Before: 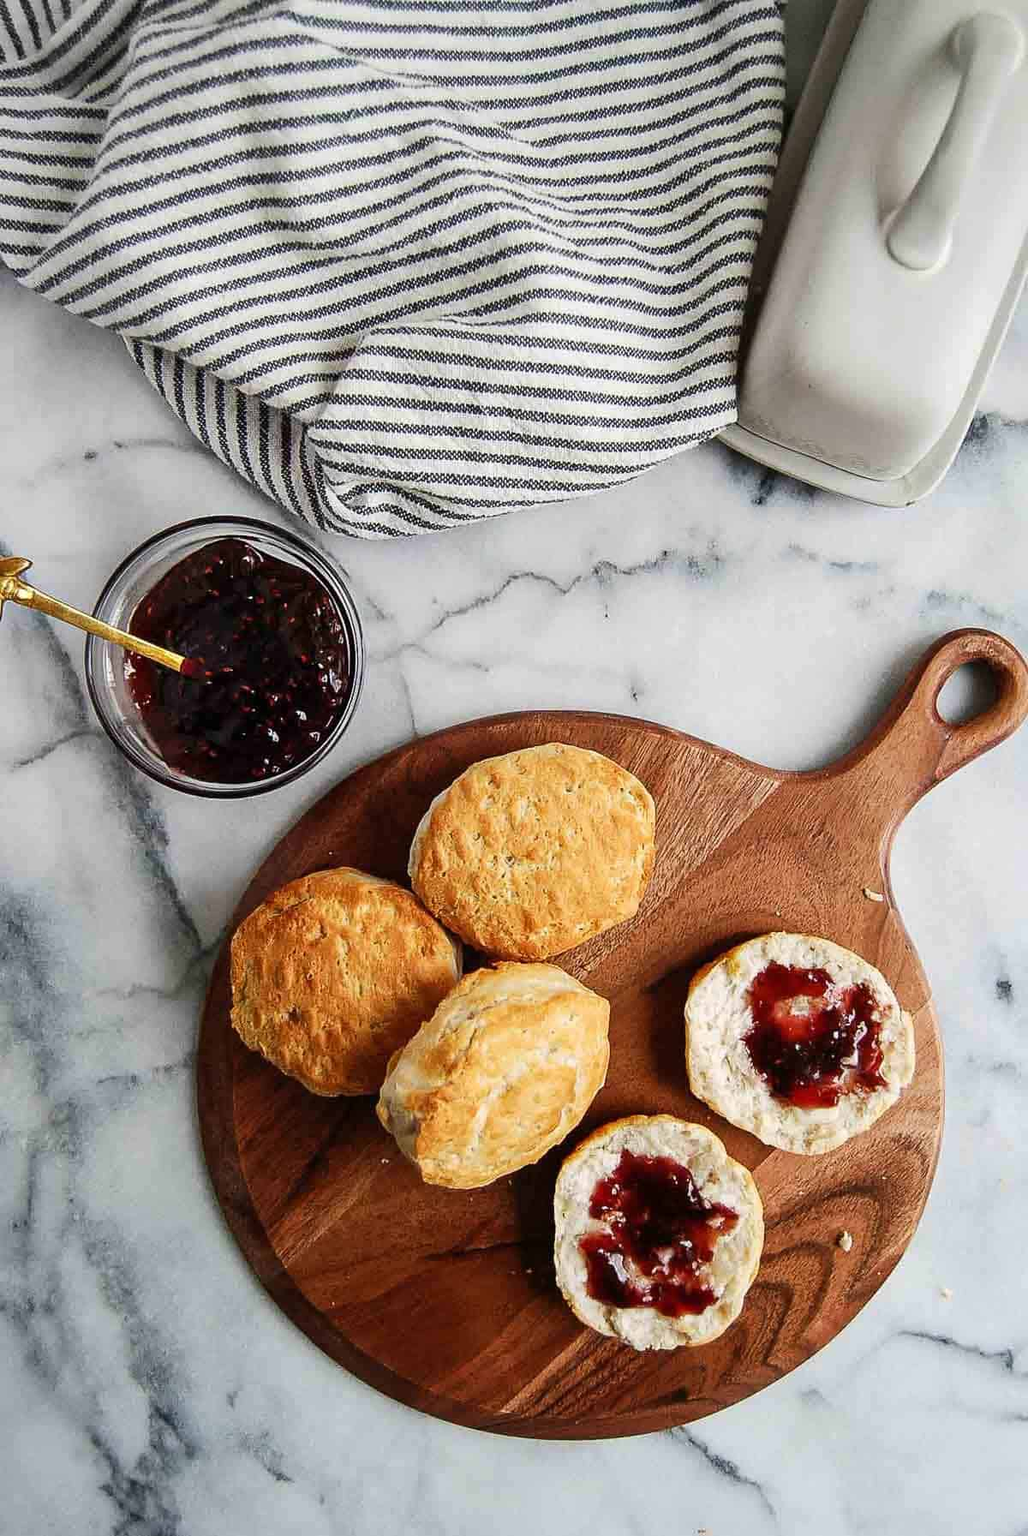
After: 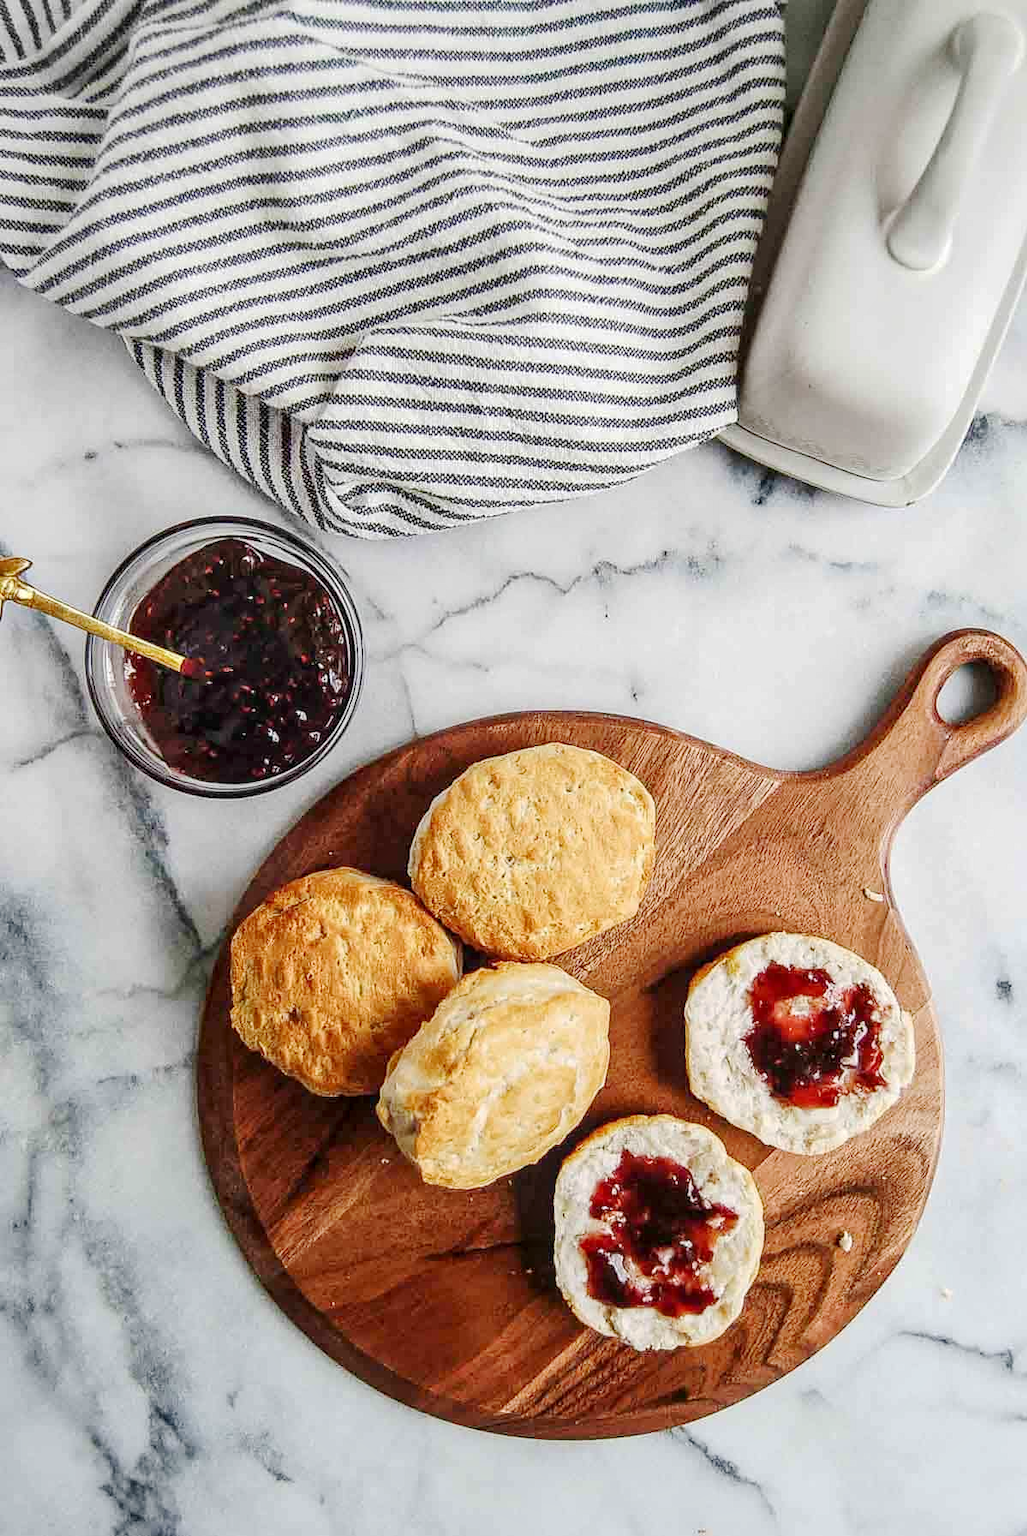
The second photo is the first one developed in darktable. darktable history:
local contrast: on, module defaults
base curve: curves: ch0 [(0, 0) (0.158, 0.273) (0.879, 0.895) (1, 1)], preserve colors none
